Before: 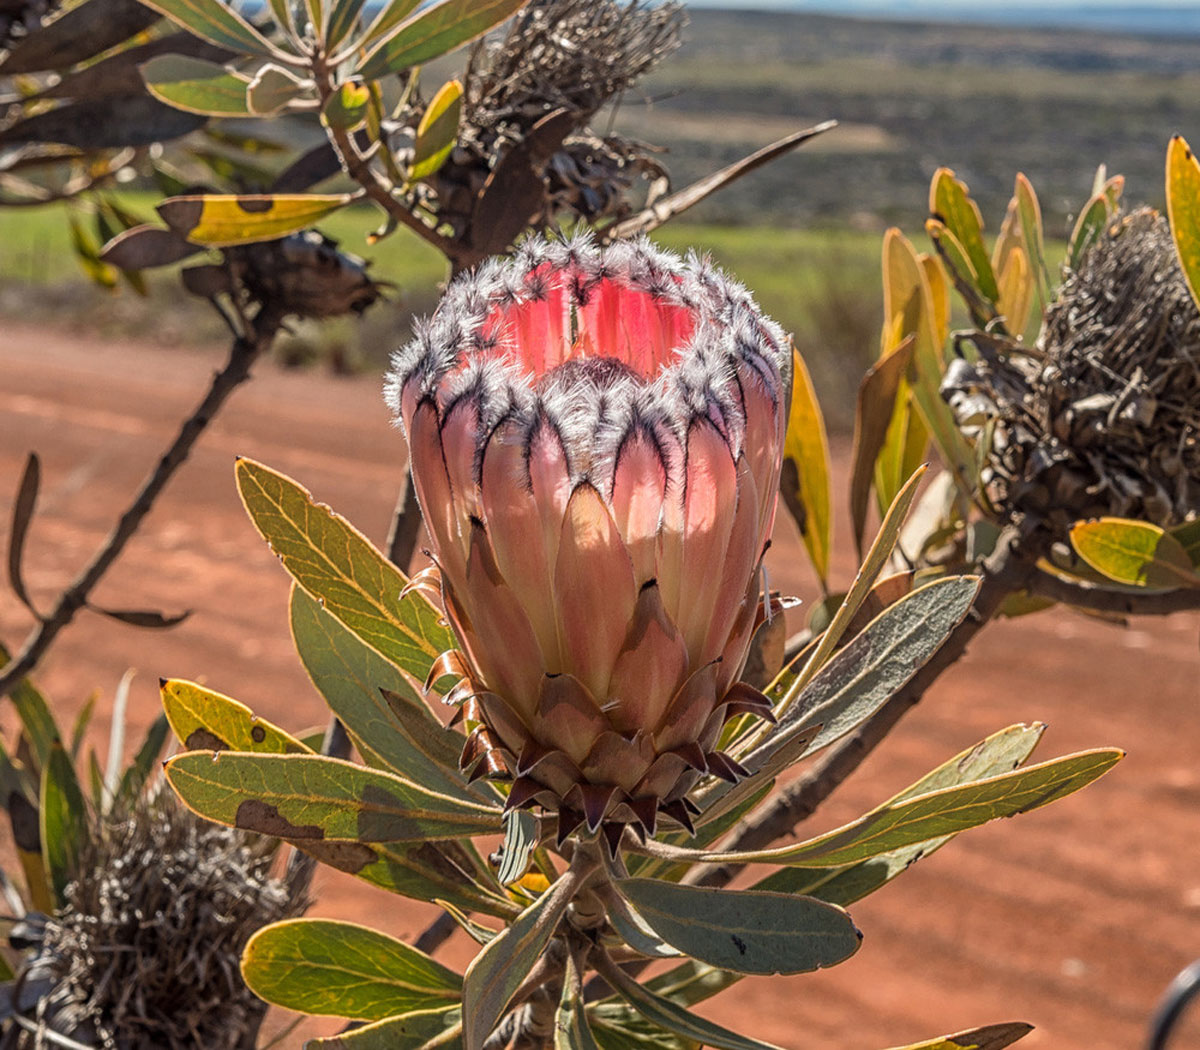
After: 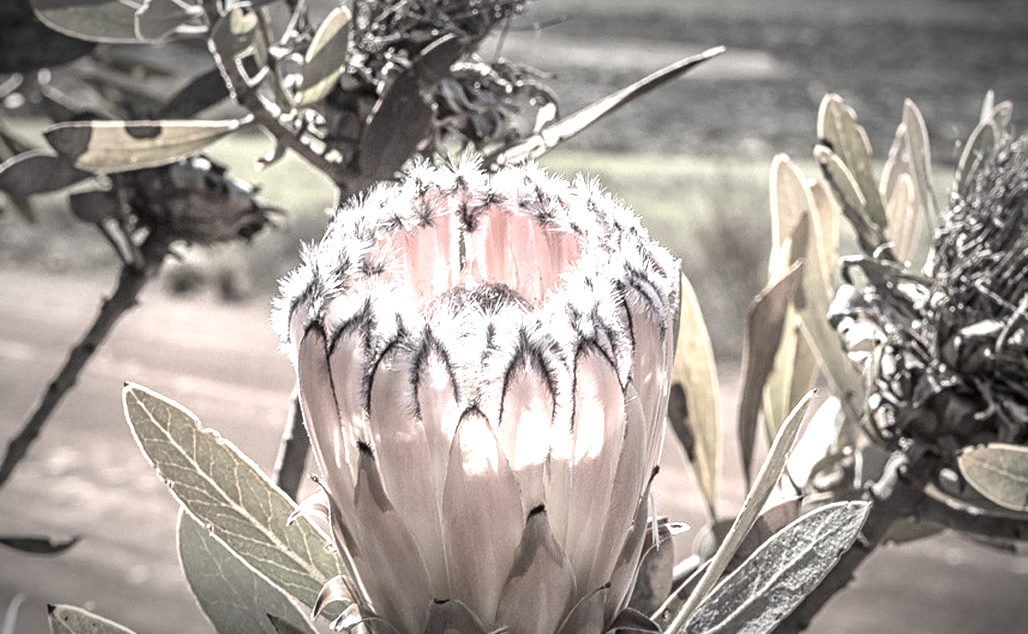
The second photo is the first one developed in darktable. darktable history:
vignetting: fall-off start 67.5%, fall-off radius 67.23%, brightness -0.813, automatic ratio true
exposure: black level correction 0, exposure 1.5 EV, compensate highlight preservation false
crop and rotate: left 9.345%, top 7.22%, right 4.982%, bottom 32.331%
color correction: saturation 0.2
